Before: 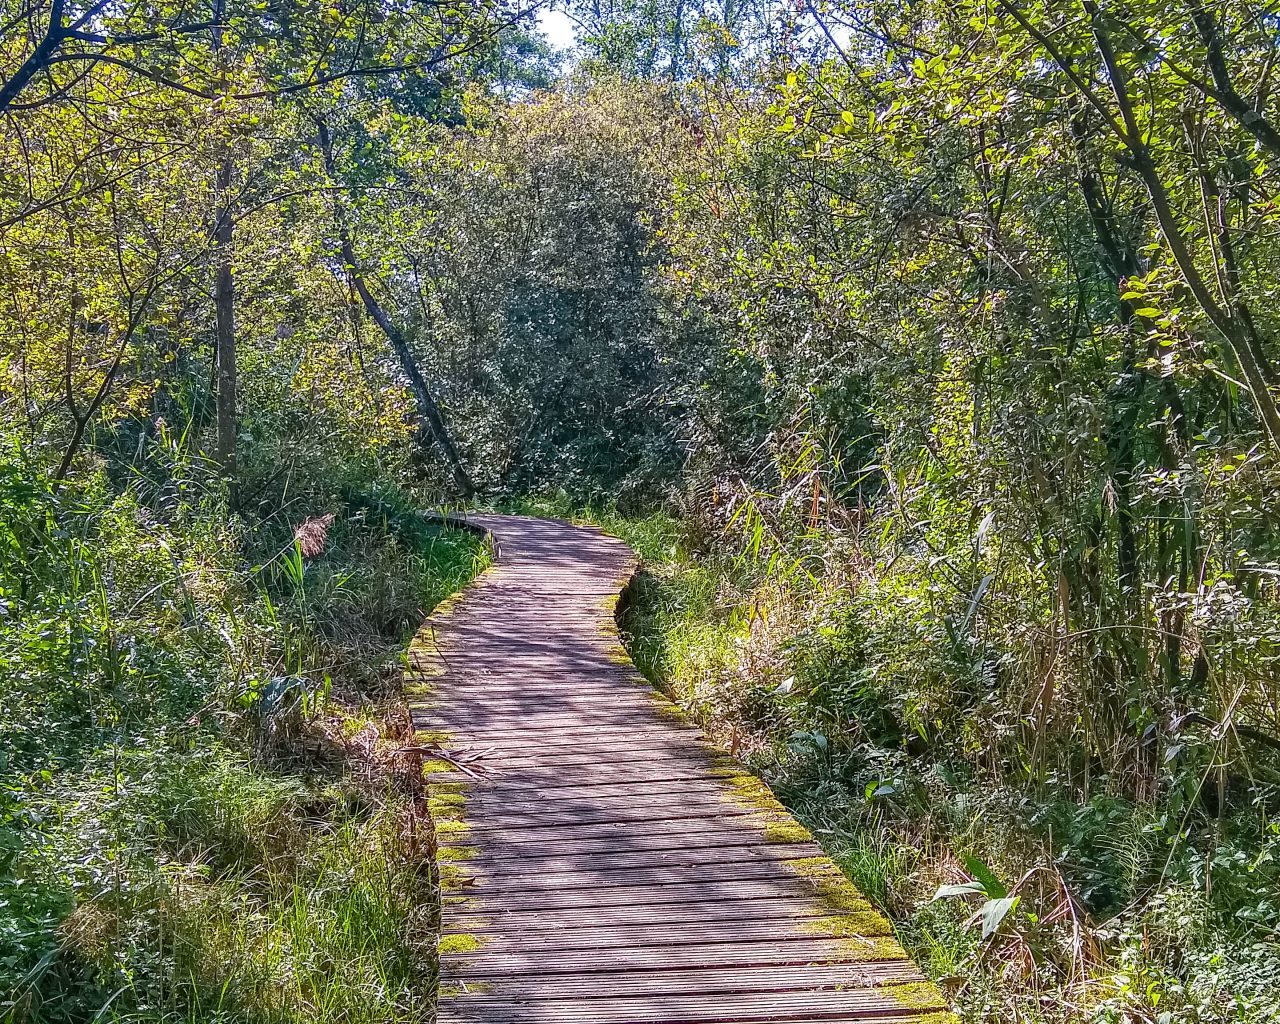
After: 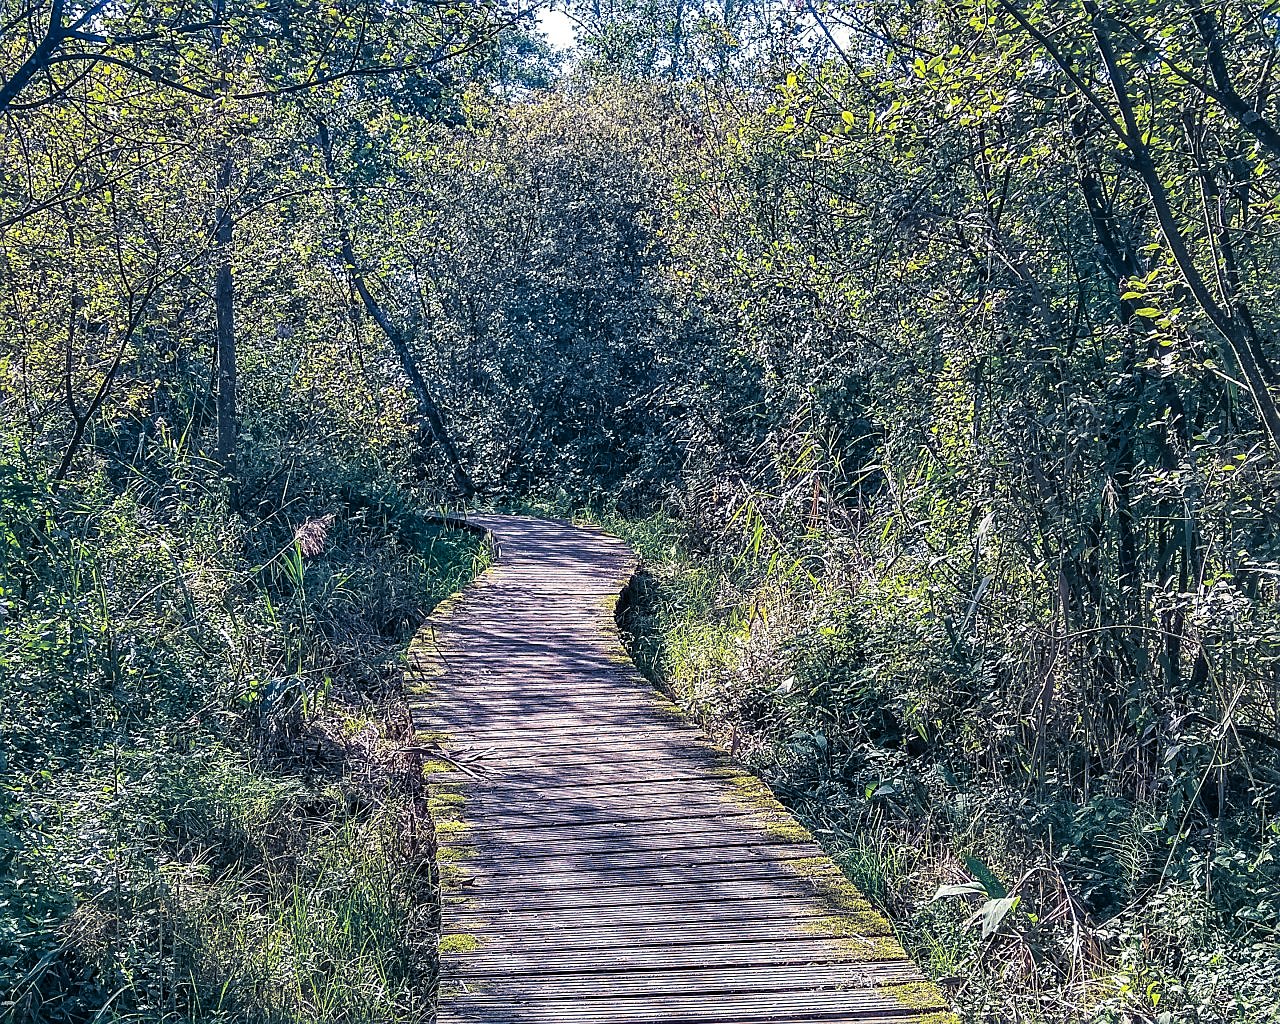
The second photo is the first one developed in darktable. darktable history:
sharpen: on, module defaults
split-toning: shadows › hue 226.8°, shadows › saturation 0.84
